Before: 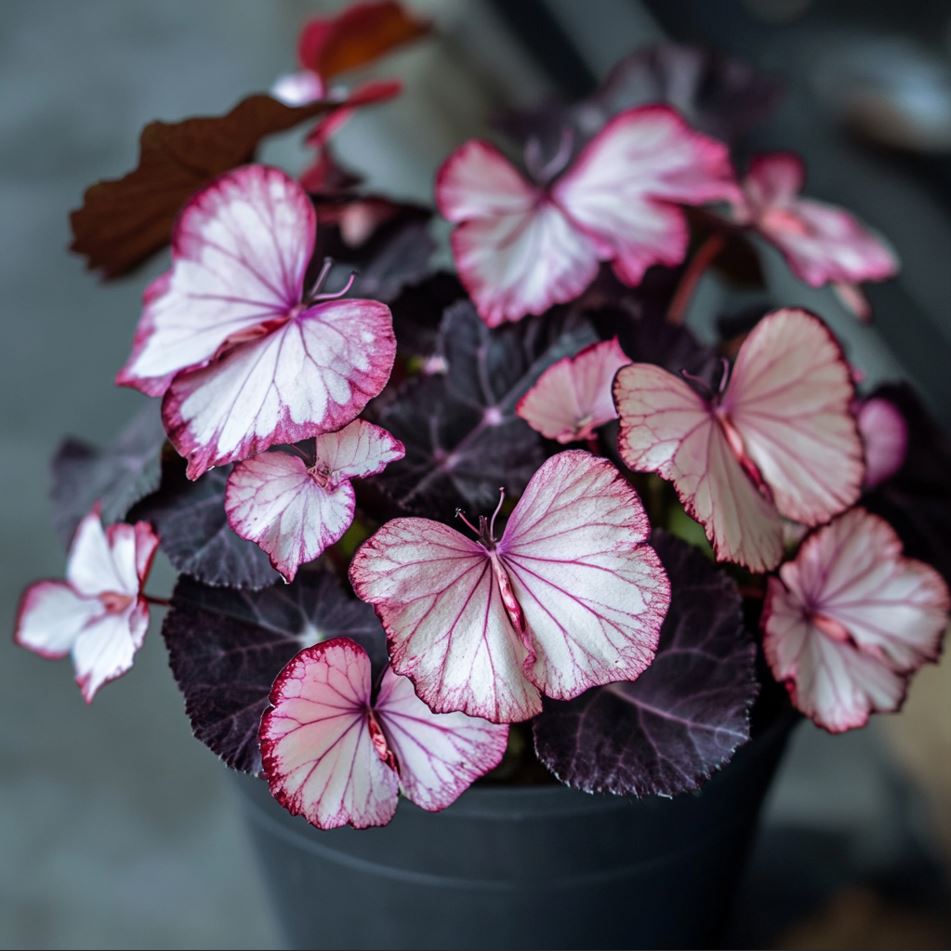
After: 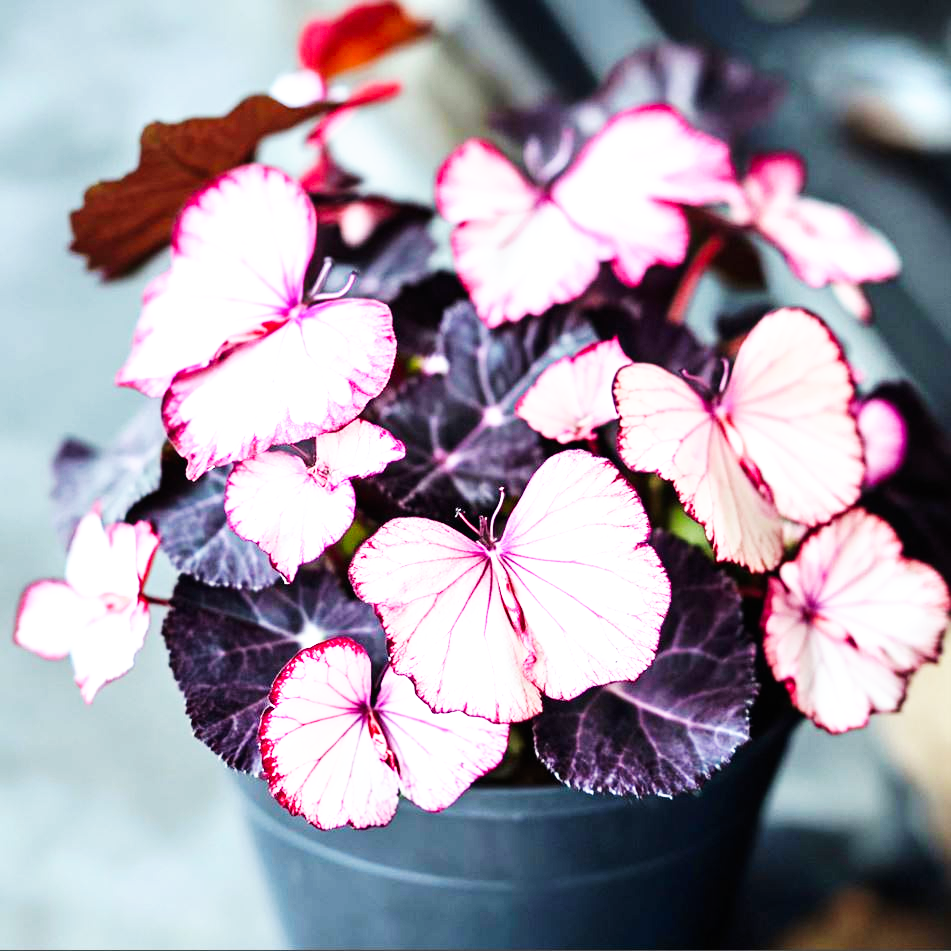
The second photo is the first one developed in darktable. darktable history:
base curve: curves: ch0 [(0, 0) (0.007, 0.004) (0.027, 0.03) (0.046, 0.07) (0.207, 0.54) (0.442, 0.872) (0.673, 0.972) (1, 1)], preserve colors none
exposure: black level correction 0, exposure 1.1 EV, compensate exposure bias true, compensate highlight preservation false
